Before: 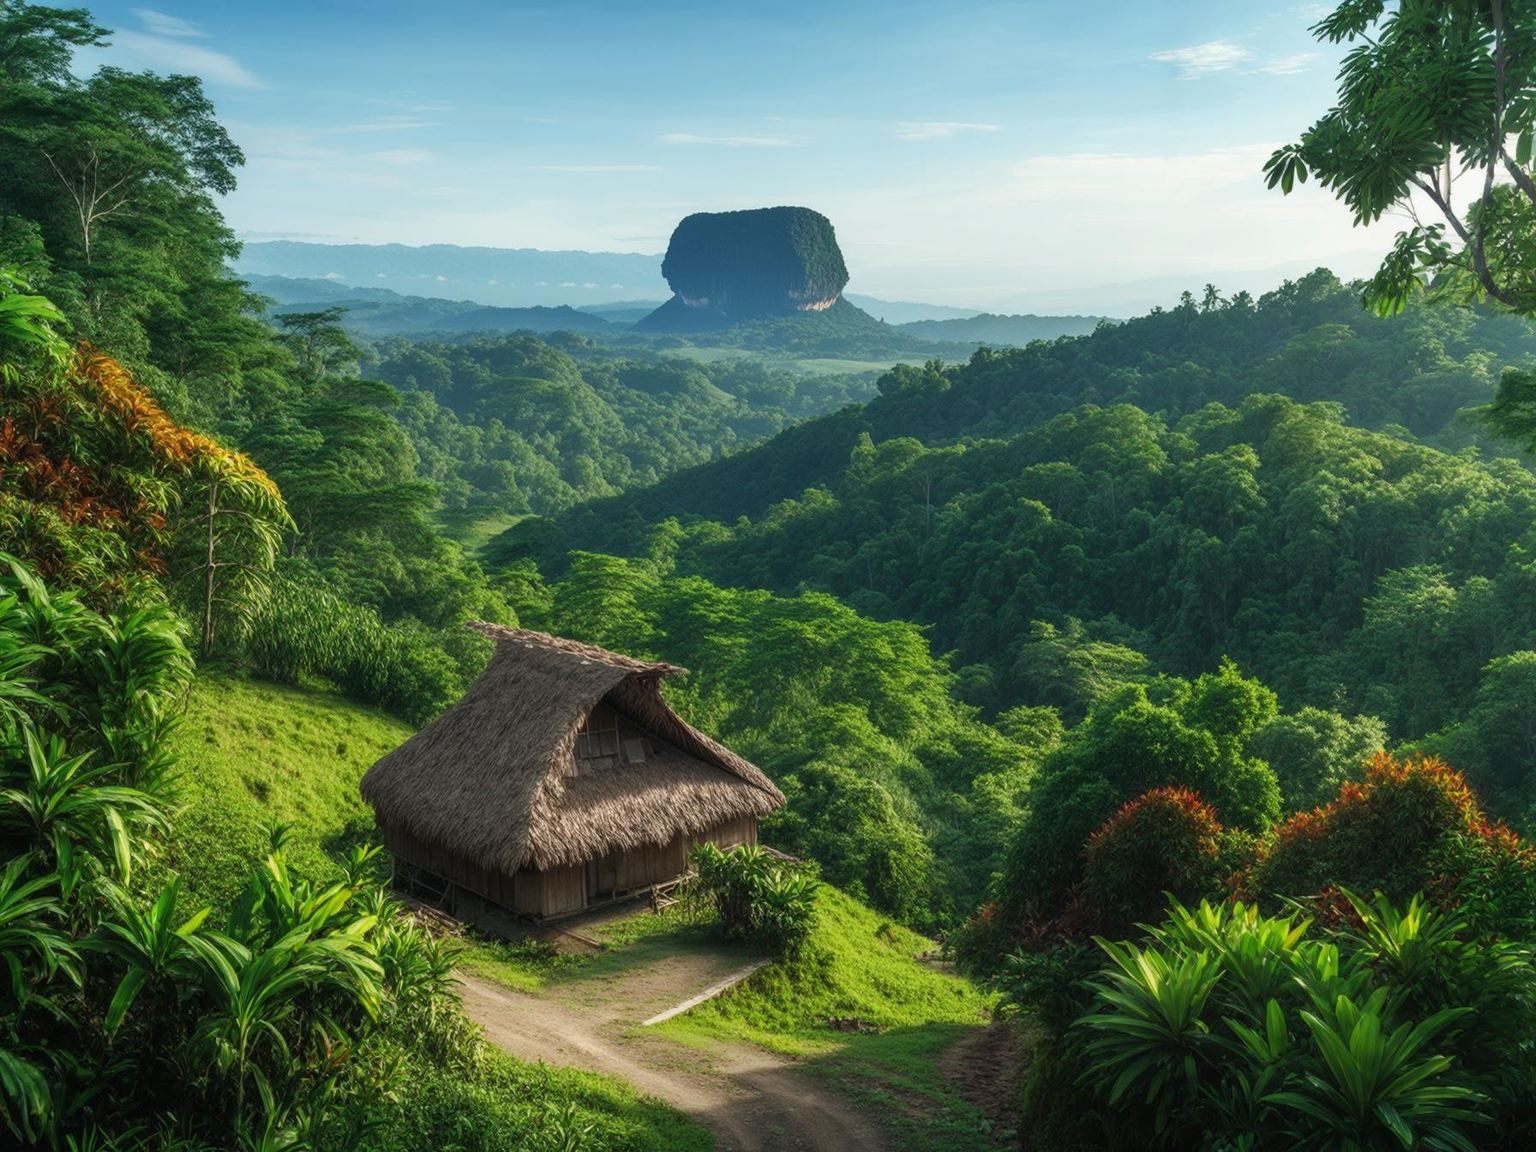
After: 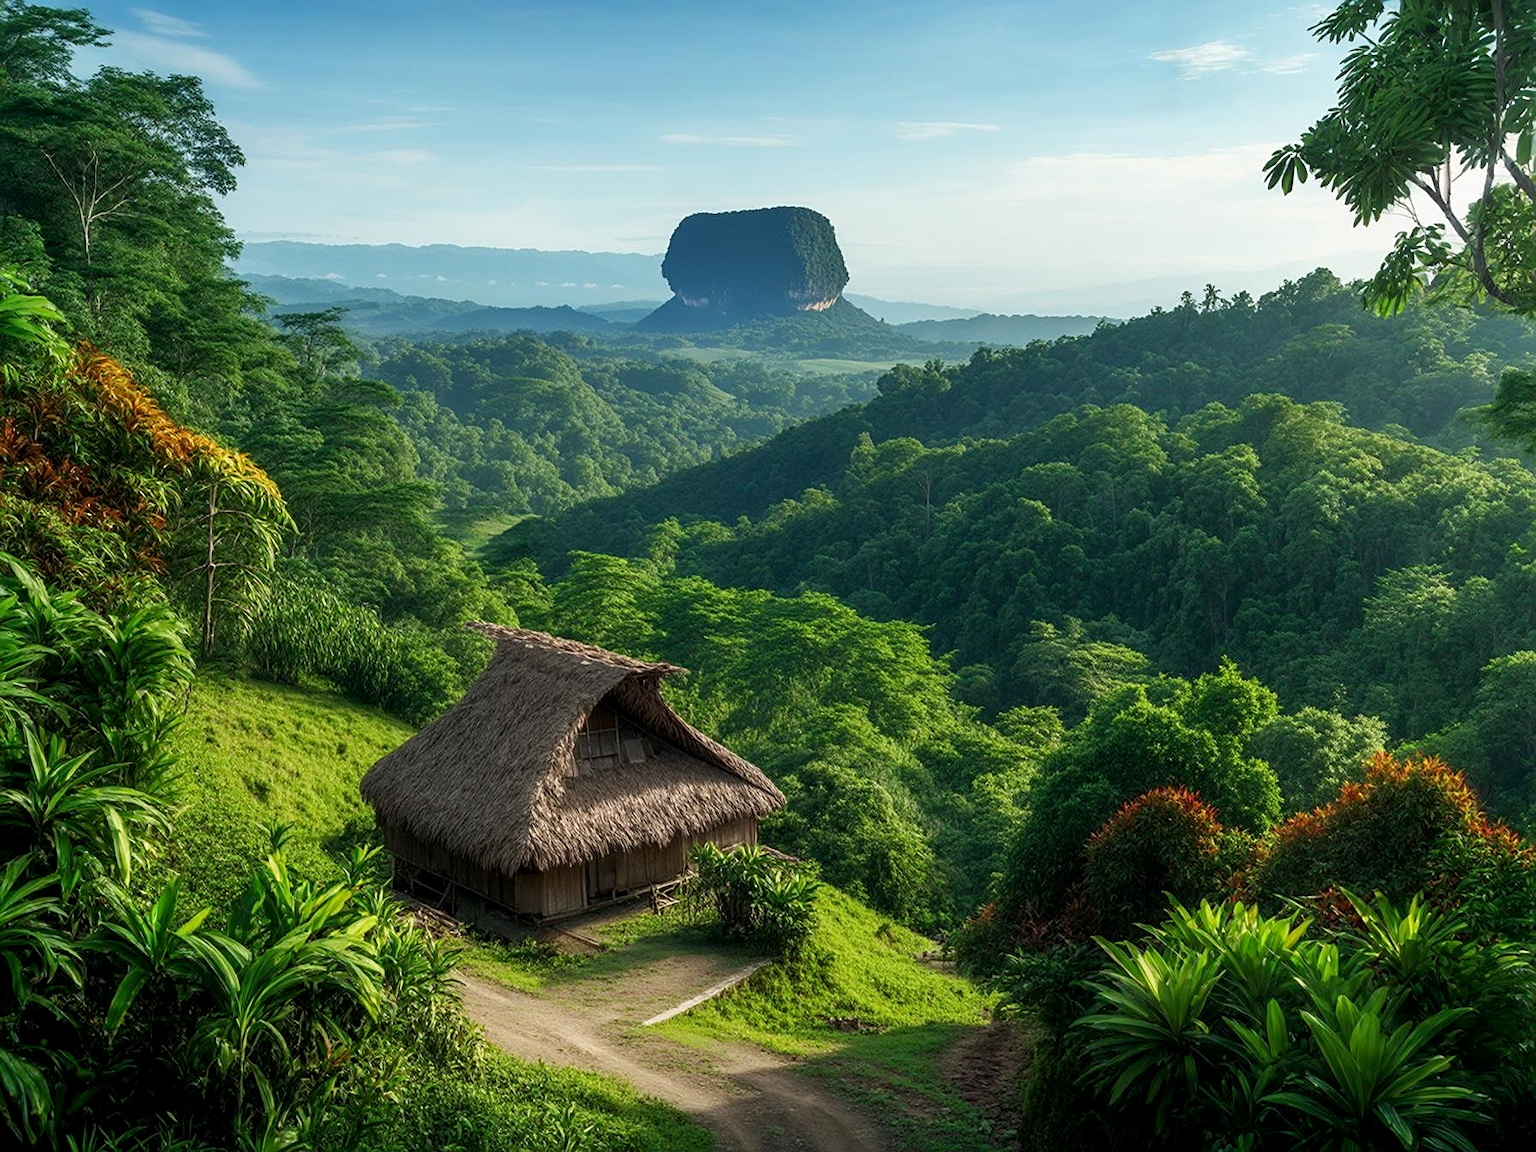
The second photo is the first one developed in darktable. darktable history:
sharpen: on, module defaults
exposure: black level correction 0.005, exposure 0.014 EV, compensate highlight preservation false
